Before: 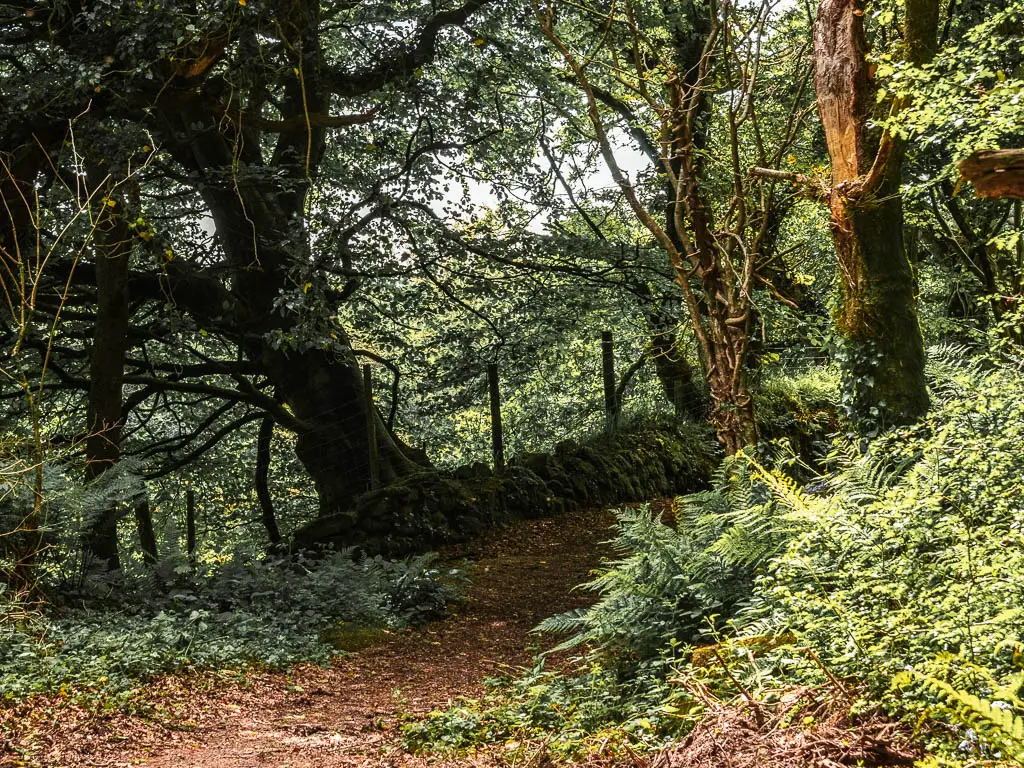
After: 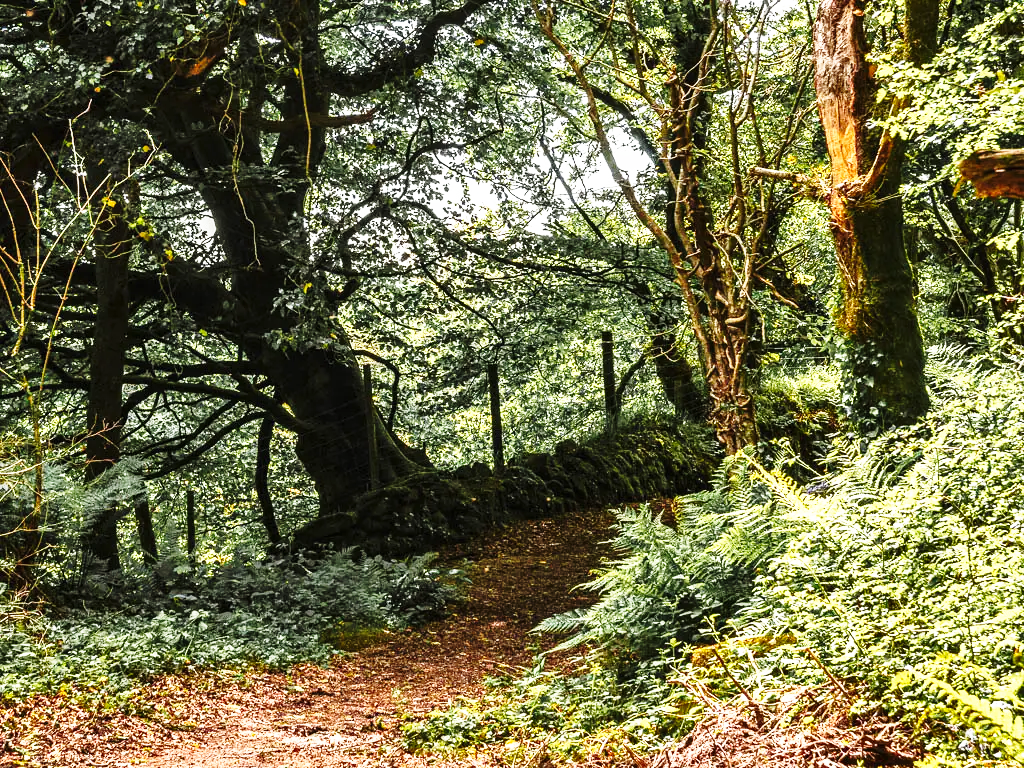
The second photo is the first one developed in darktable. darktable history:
base curve: curves: ch0 [(0, 0) (0.026, 0.03) (0.109, 0.232) (0.351, 0.748) (0.669, 0.968) (1, 1)], preserve colors none
shadows and highlights: shadows color adjustment 97.67%, soften with gaussian
